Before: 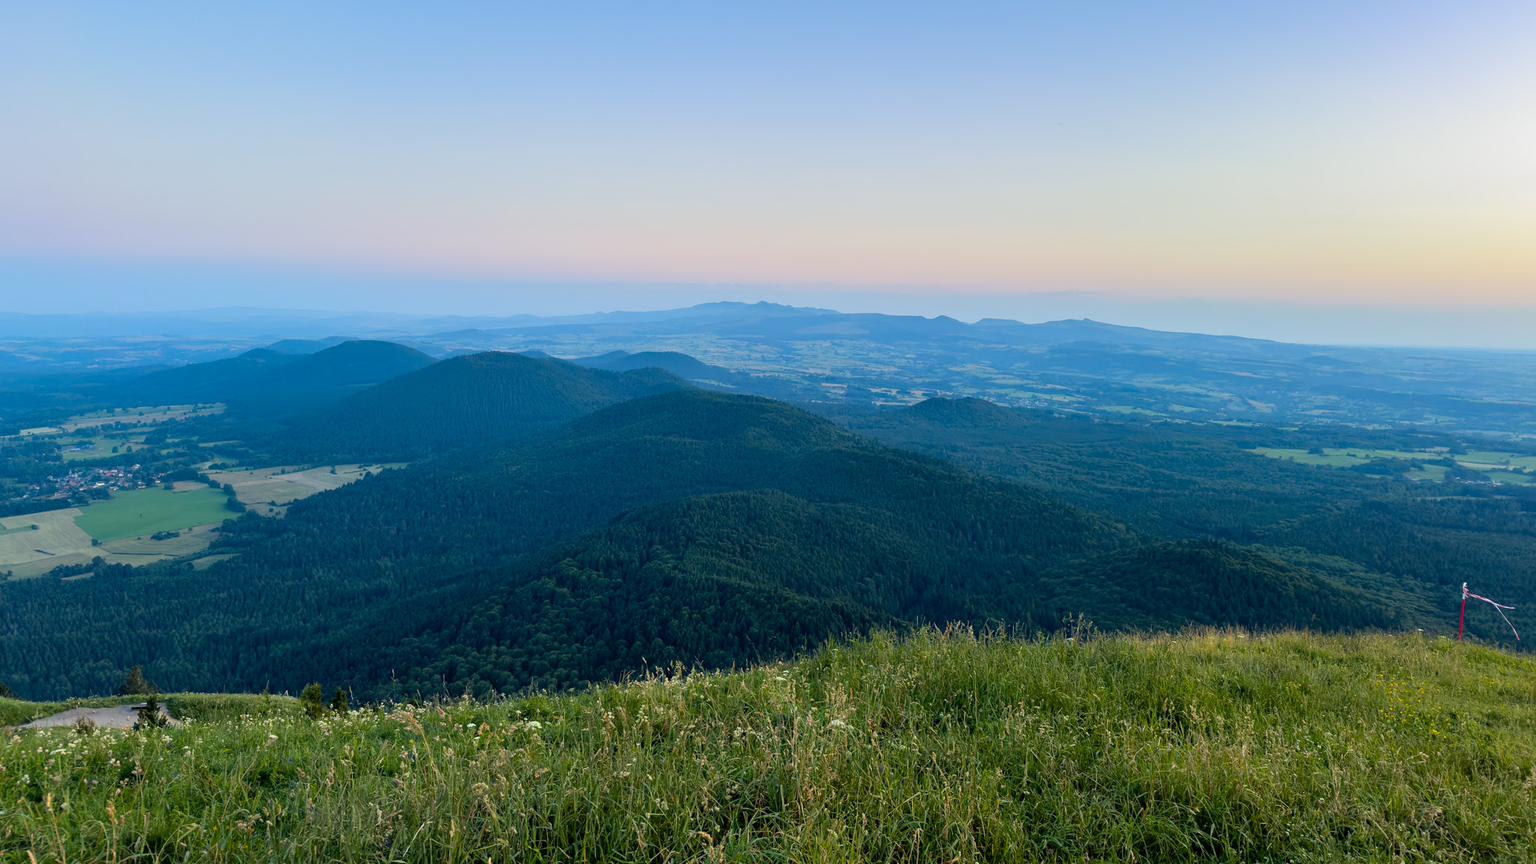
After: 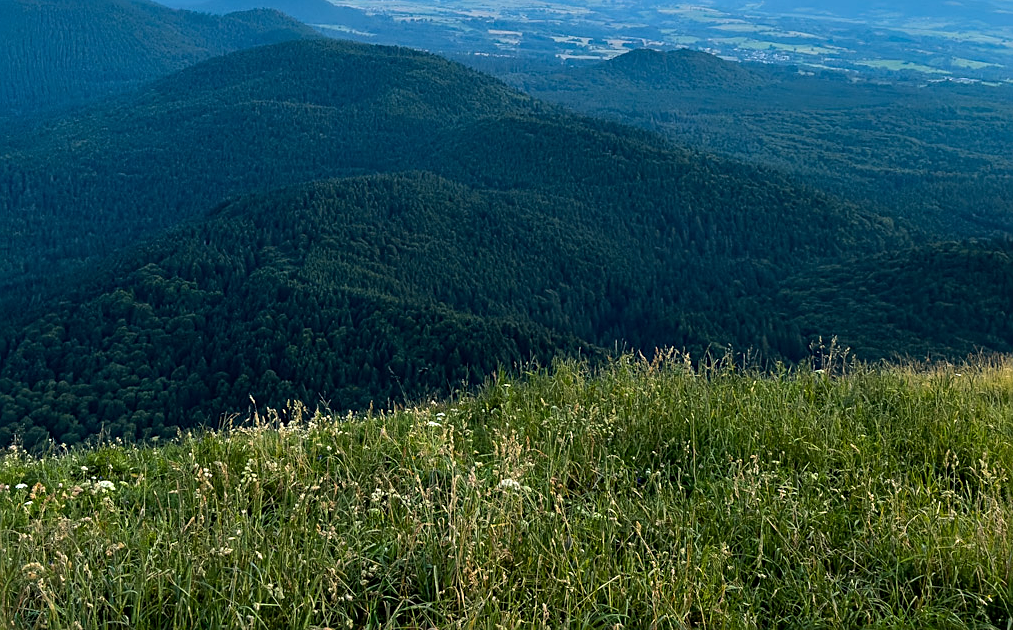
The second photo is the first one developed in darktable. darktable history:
crop: left 29.672%, top 41.786%, right 20.851%, bottom 3.487%
white balance: emerald 1
tone equalizer: -8 EV -0.417 EV, -7 EV -0.389 EV, -6 EV -0.333 EV, -5 EV -0.222 EV, -3 EV 0.222 EV, -2 EV 0.333 EV, -1 EV 0.389 EV, +0 EV 0.417 EV, edges refinement/feathering 500, mask exposure compensation -1.57 EV, preserve details no
sharpen: on, module defaults
